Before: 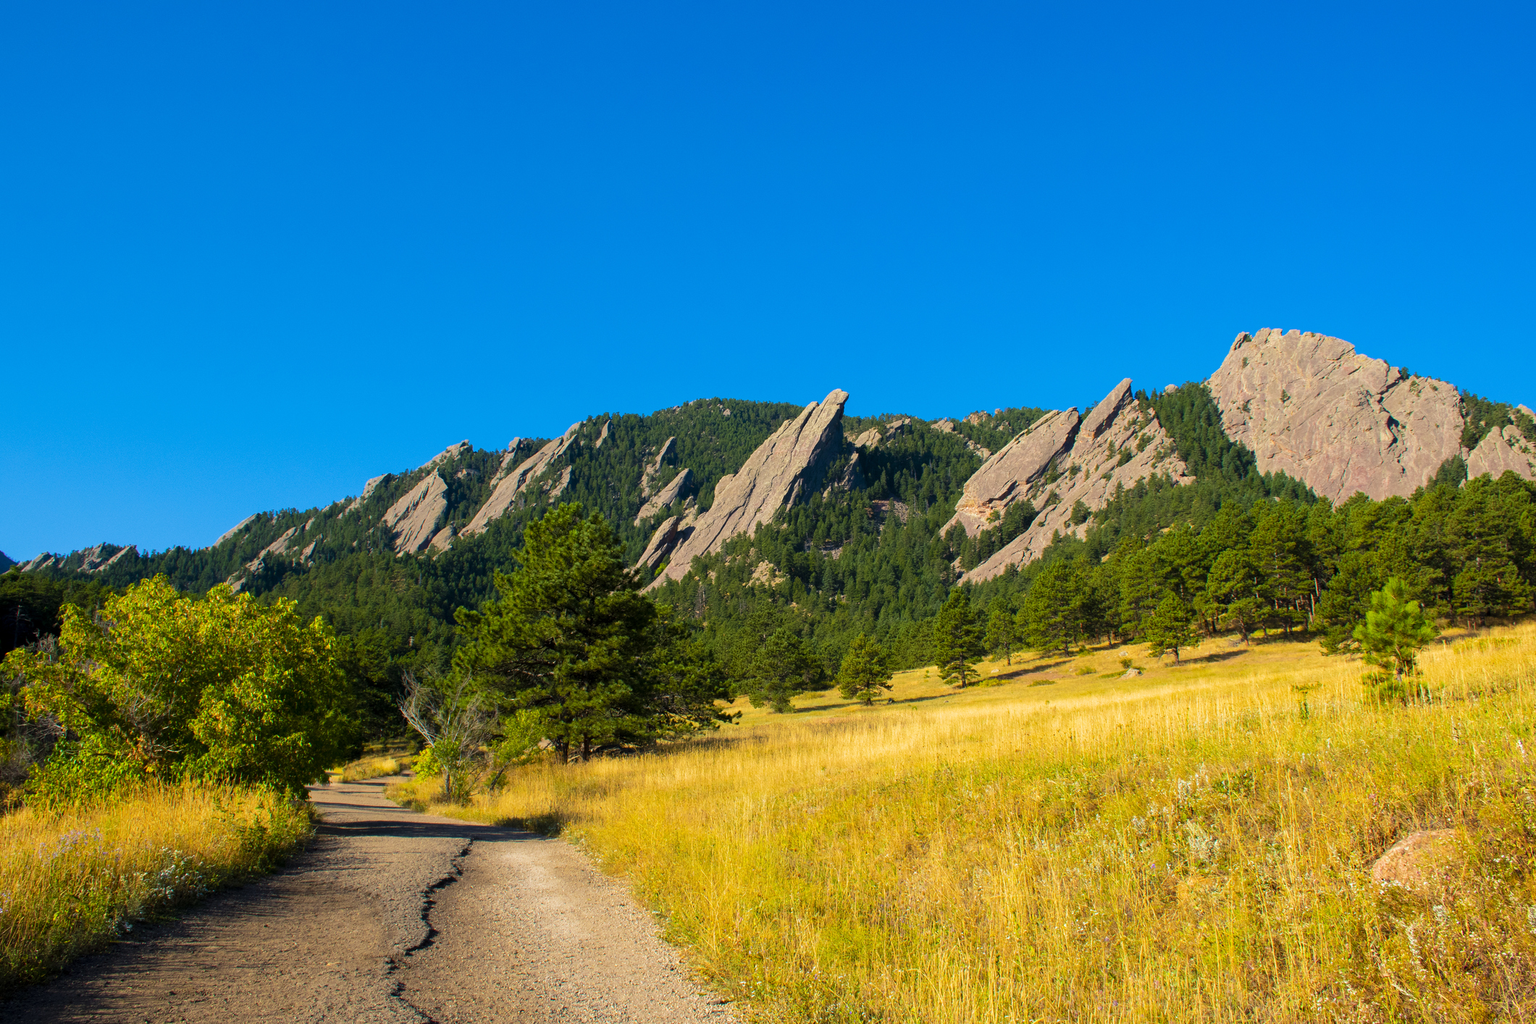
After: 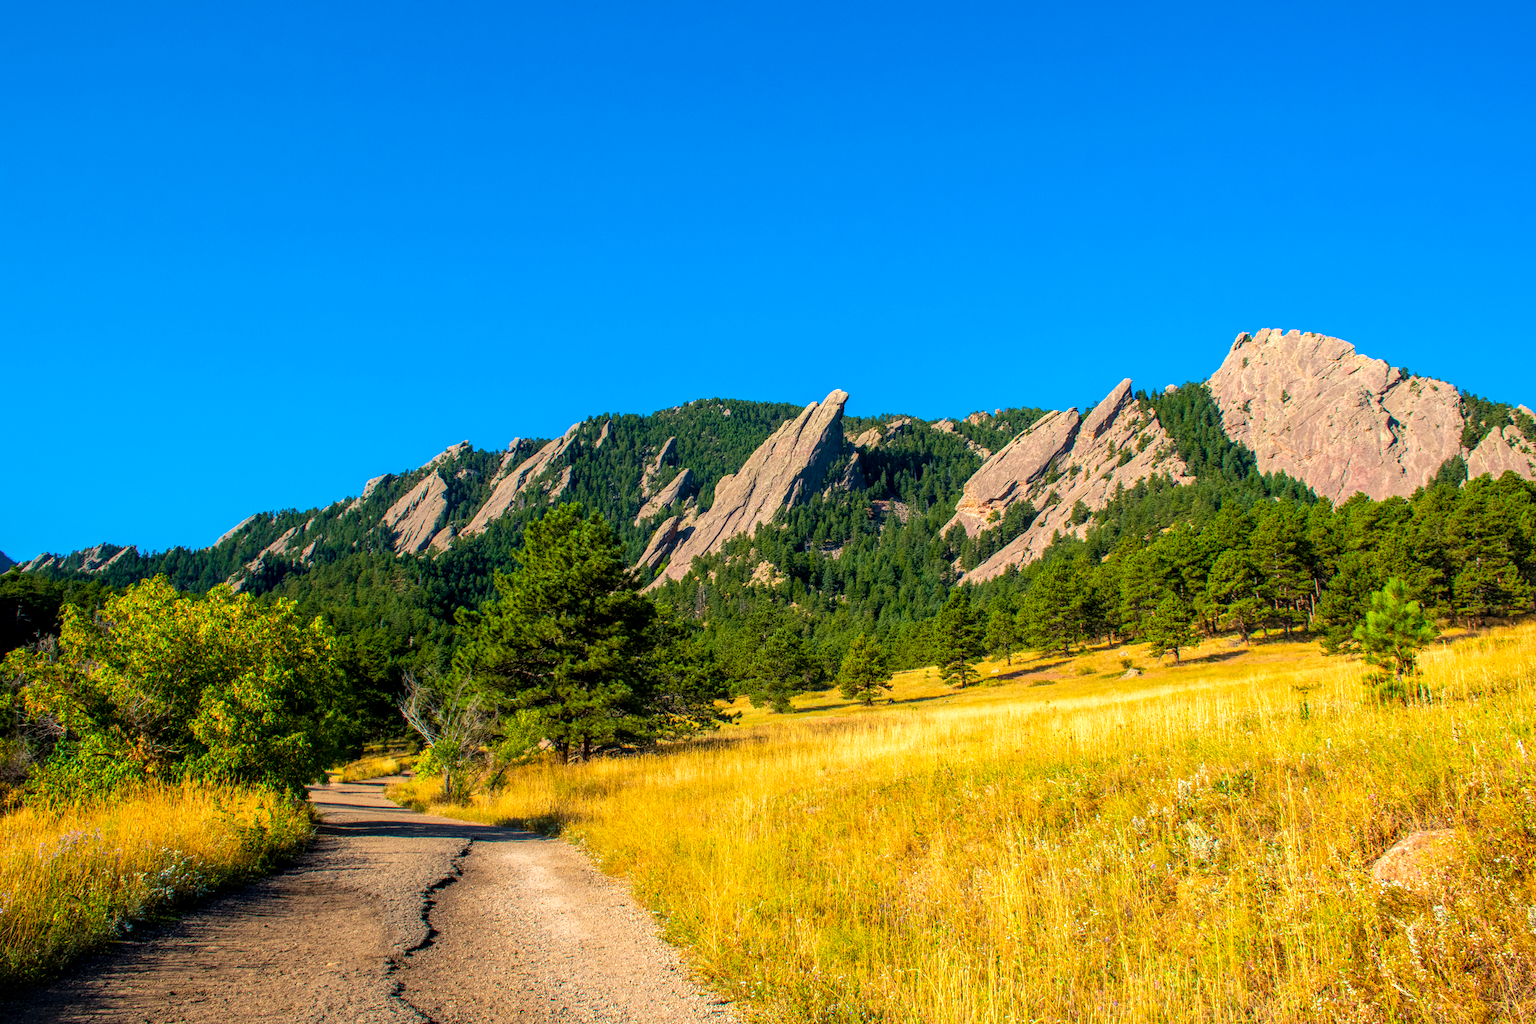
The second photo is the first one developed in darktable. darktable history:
exposure: black level correction 0.001, exposure 0.3 EV, compensate highlight preservation false
local contrast: highlights 0%, shadows 0%, detail 133%
